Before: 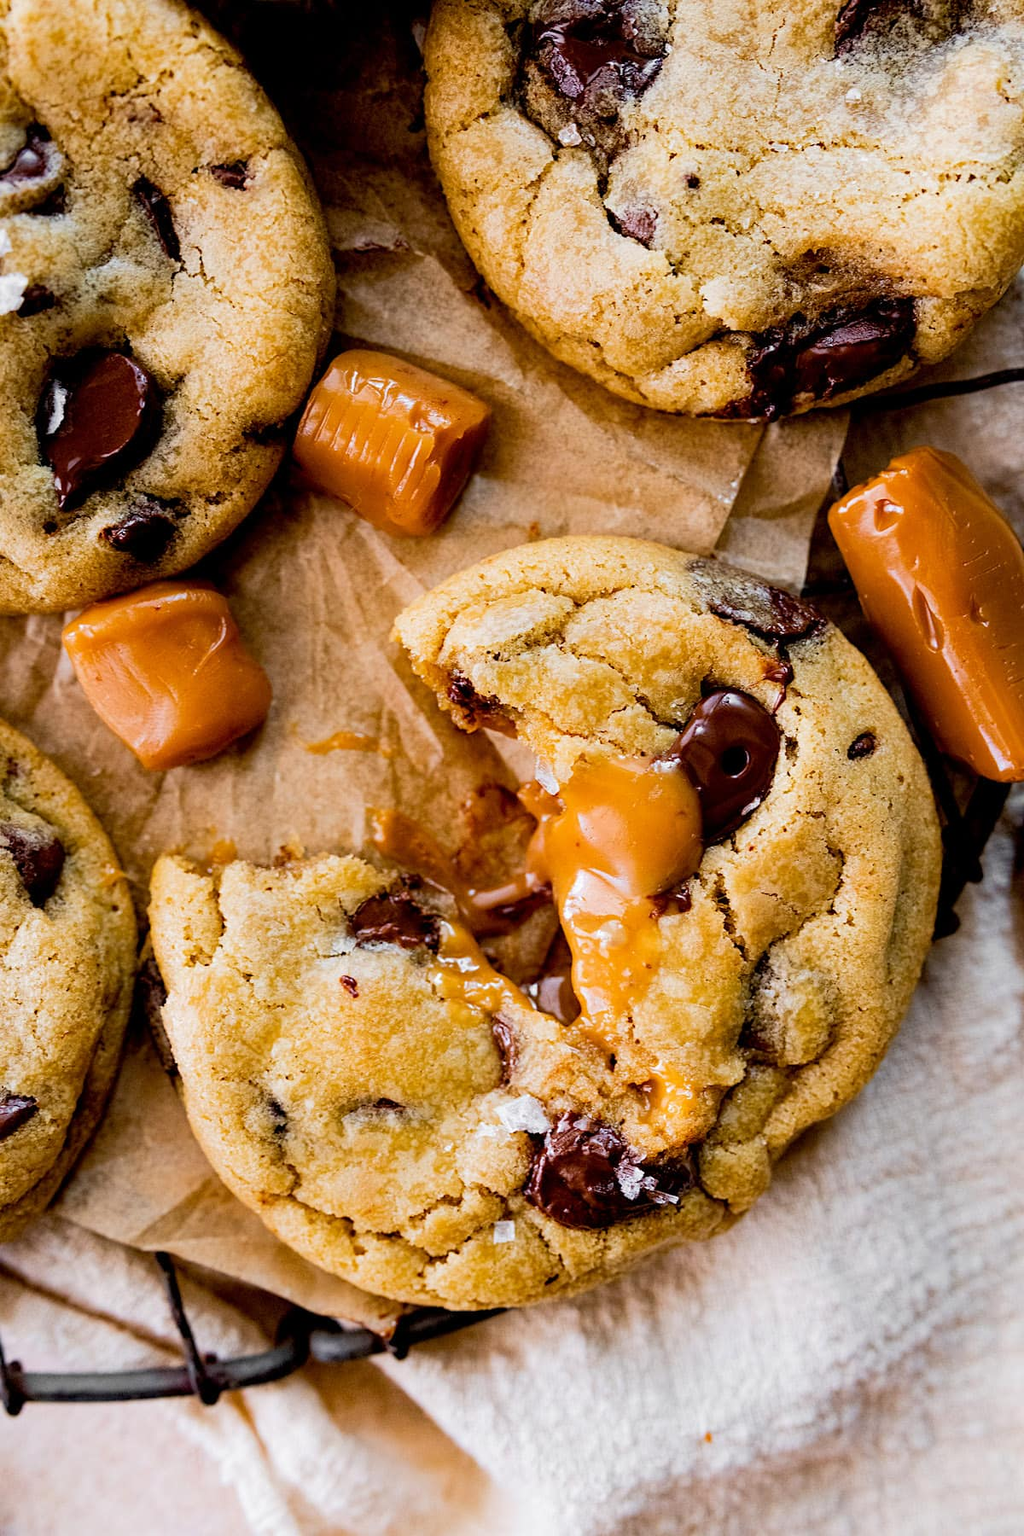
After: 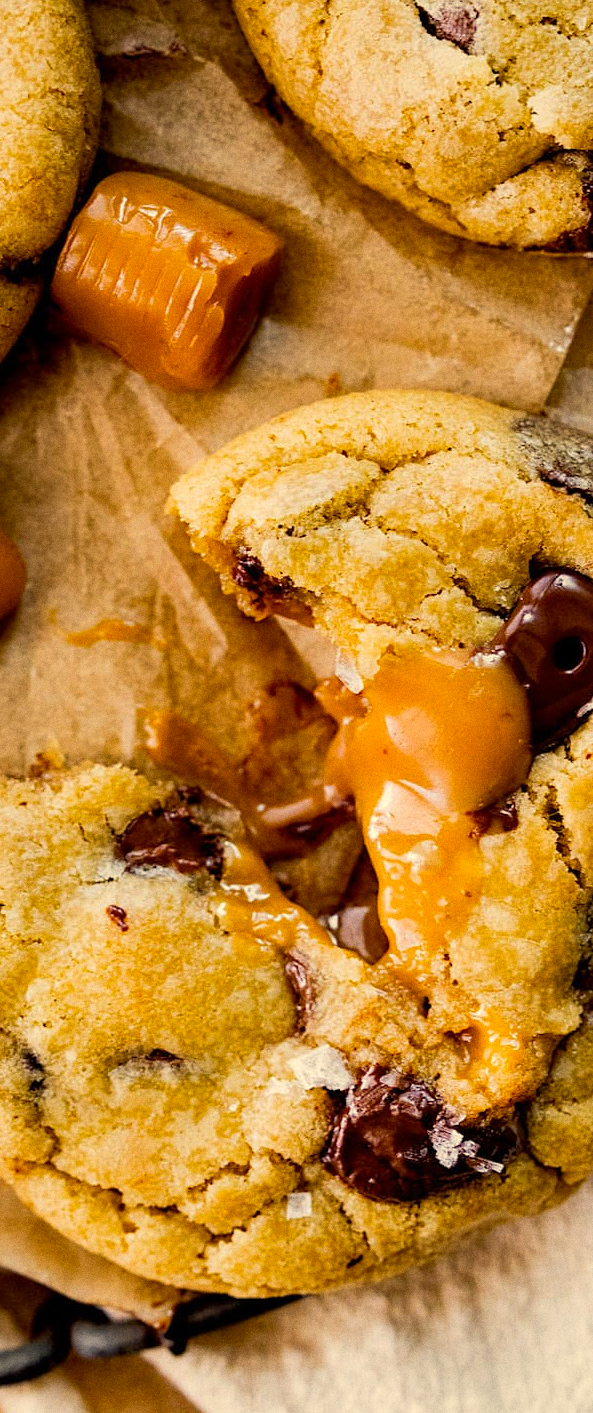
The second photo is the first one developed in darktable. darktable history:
grain: coarseness 0.09 ISO
crop and rotate: angle 0.02°, left 24.353%, top 13.219%, right 26.156%, bottom 8.224%
color correction: highlights a* 2.72, highlights b* 22.8
